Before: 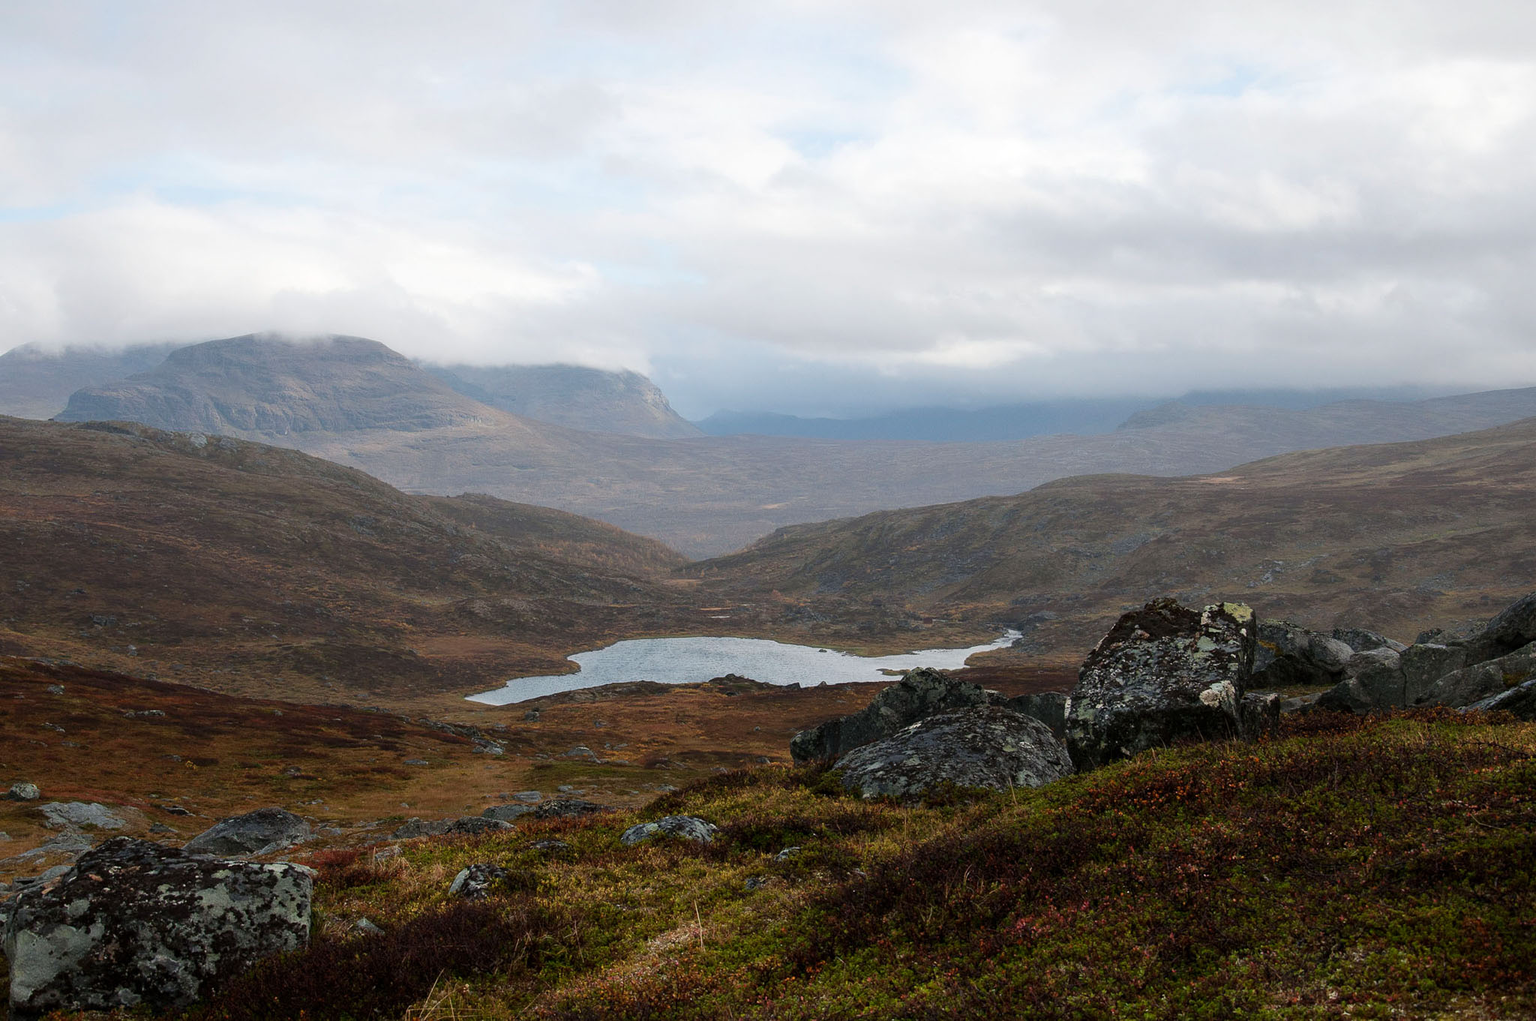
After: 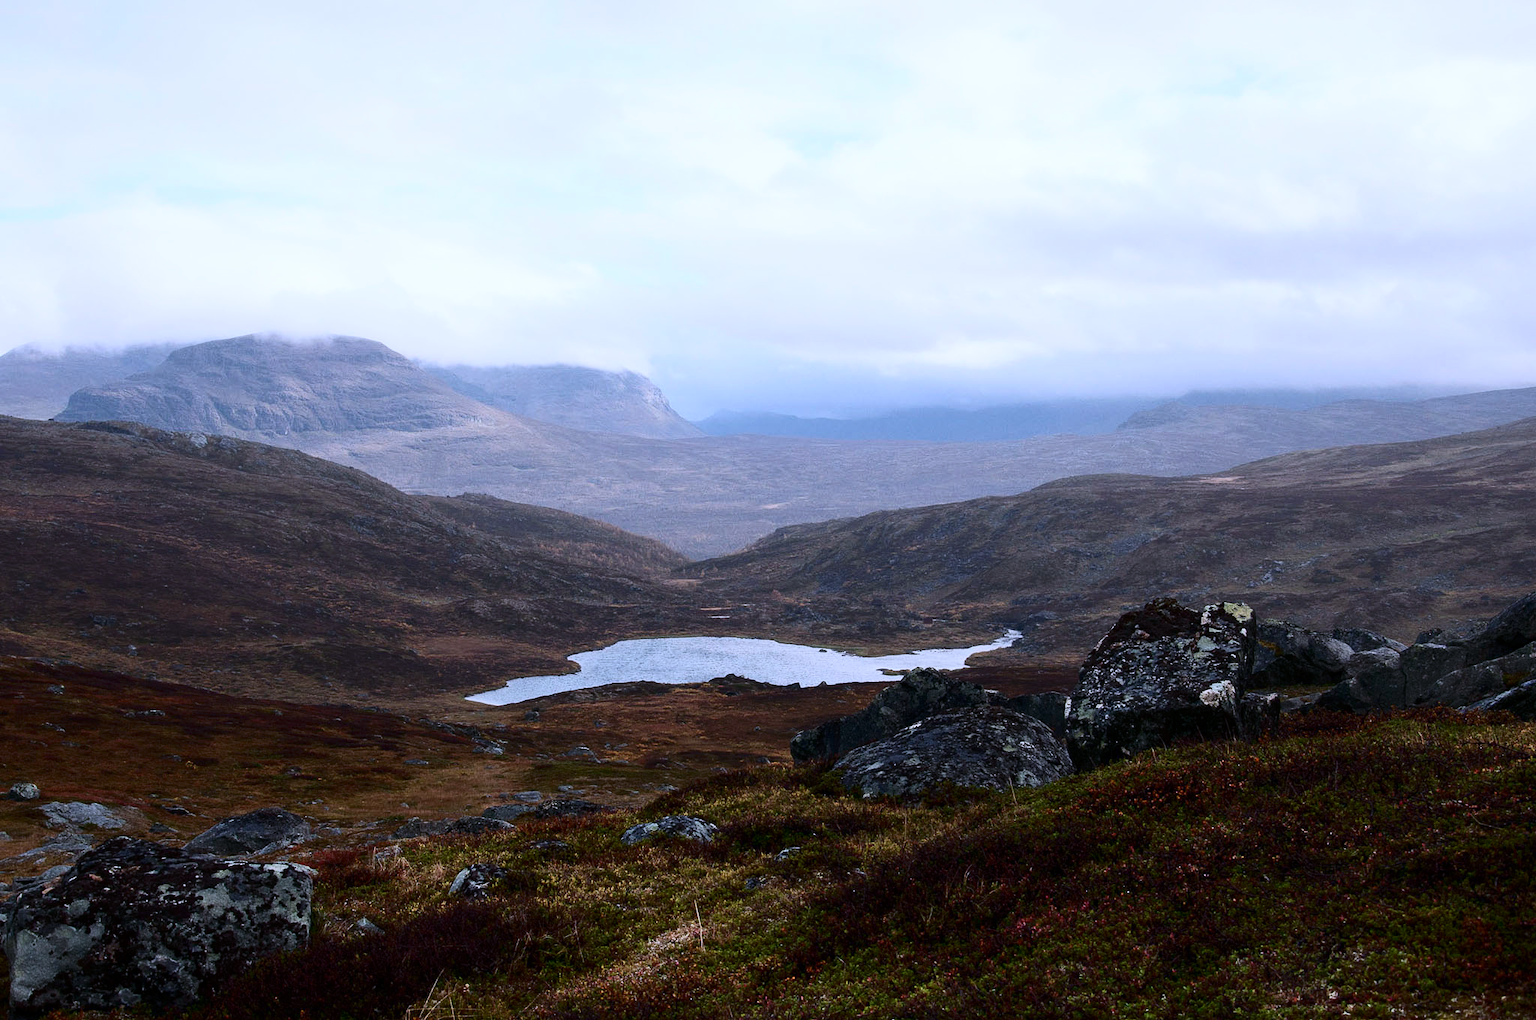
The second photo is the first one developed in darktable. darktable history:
color calibration: illuminant as shot in camera, x 0.379, y 0.396, temperature 4138.76 K
contrast brightness saturation: contrast 0.28
